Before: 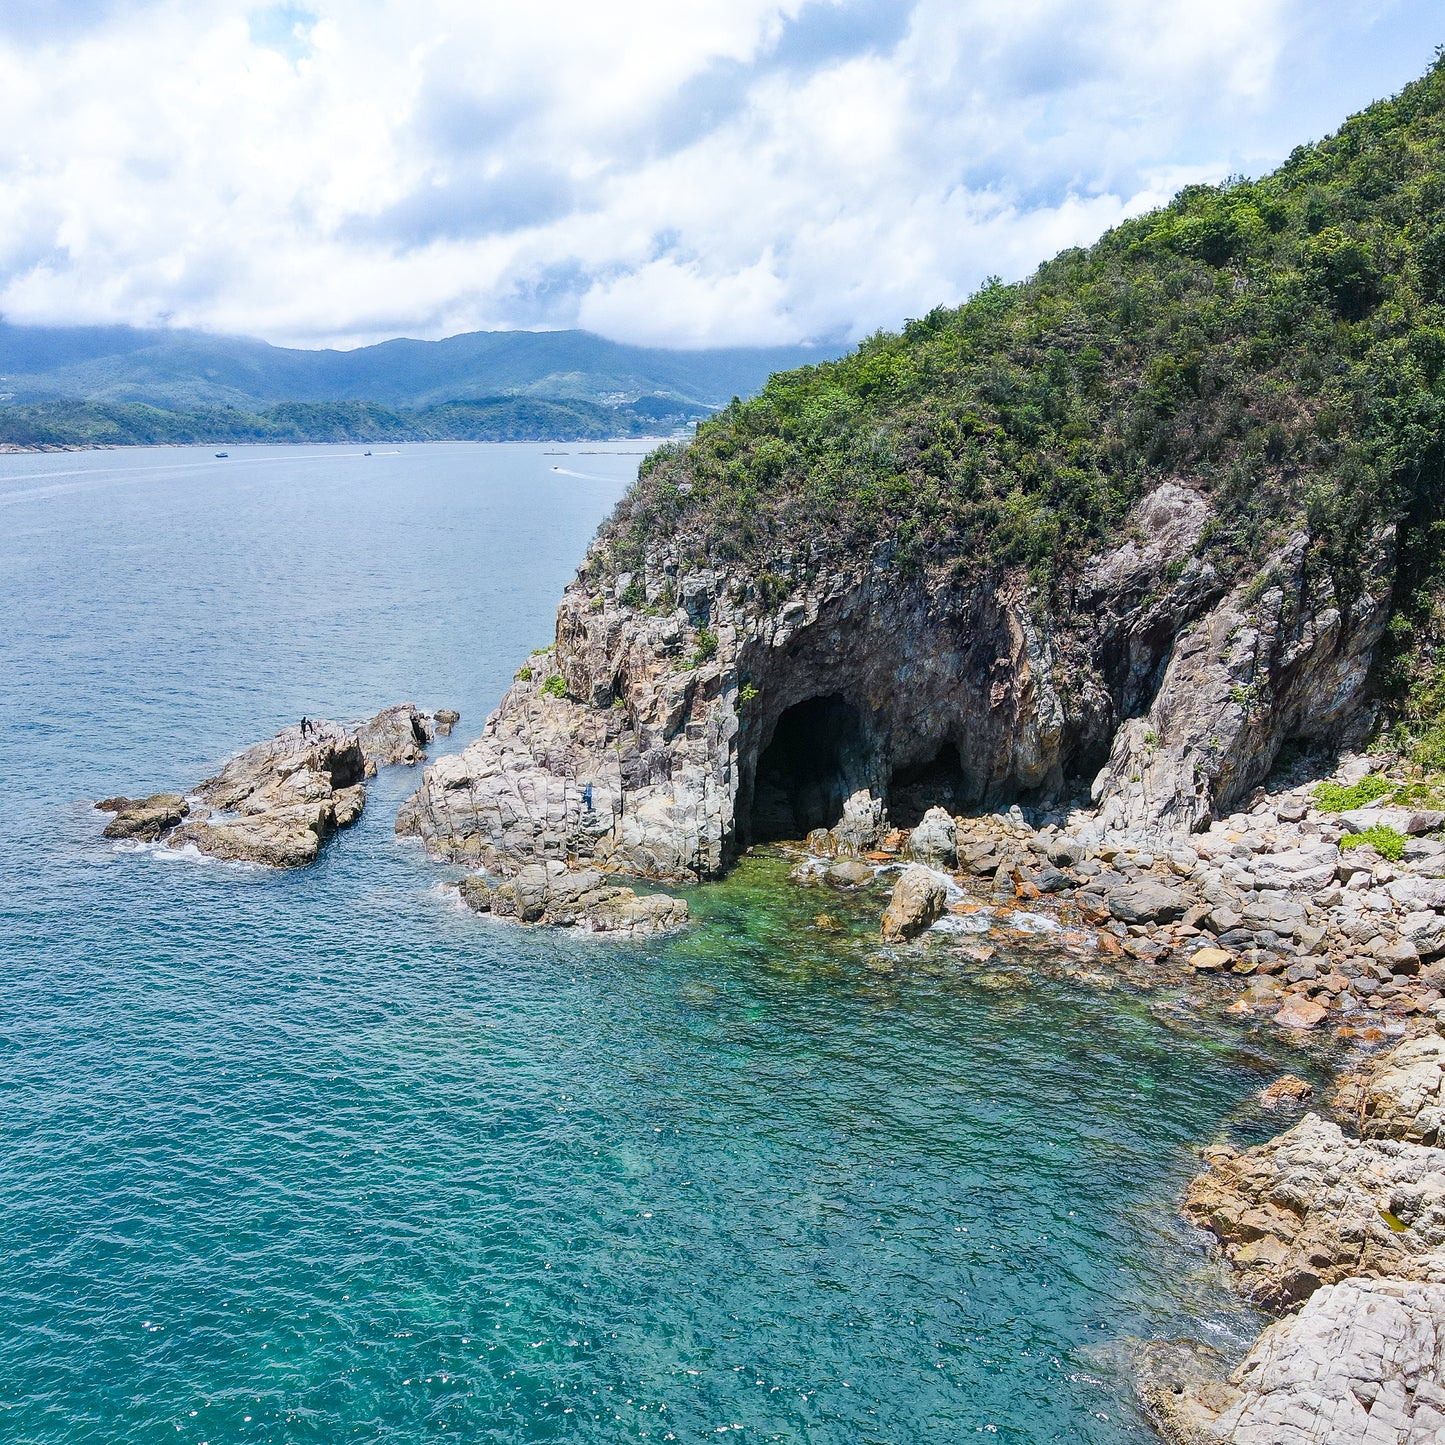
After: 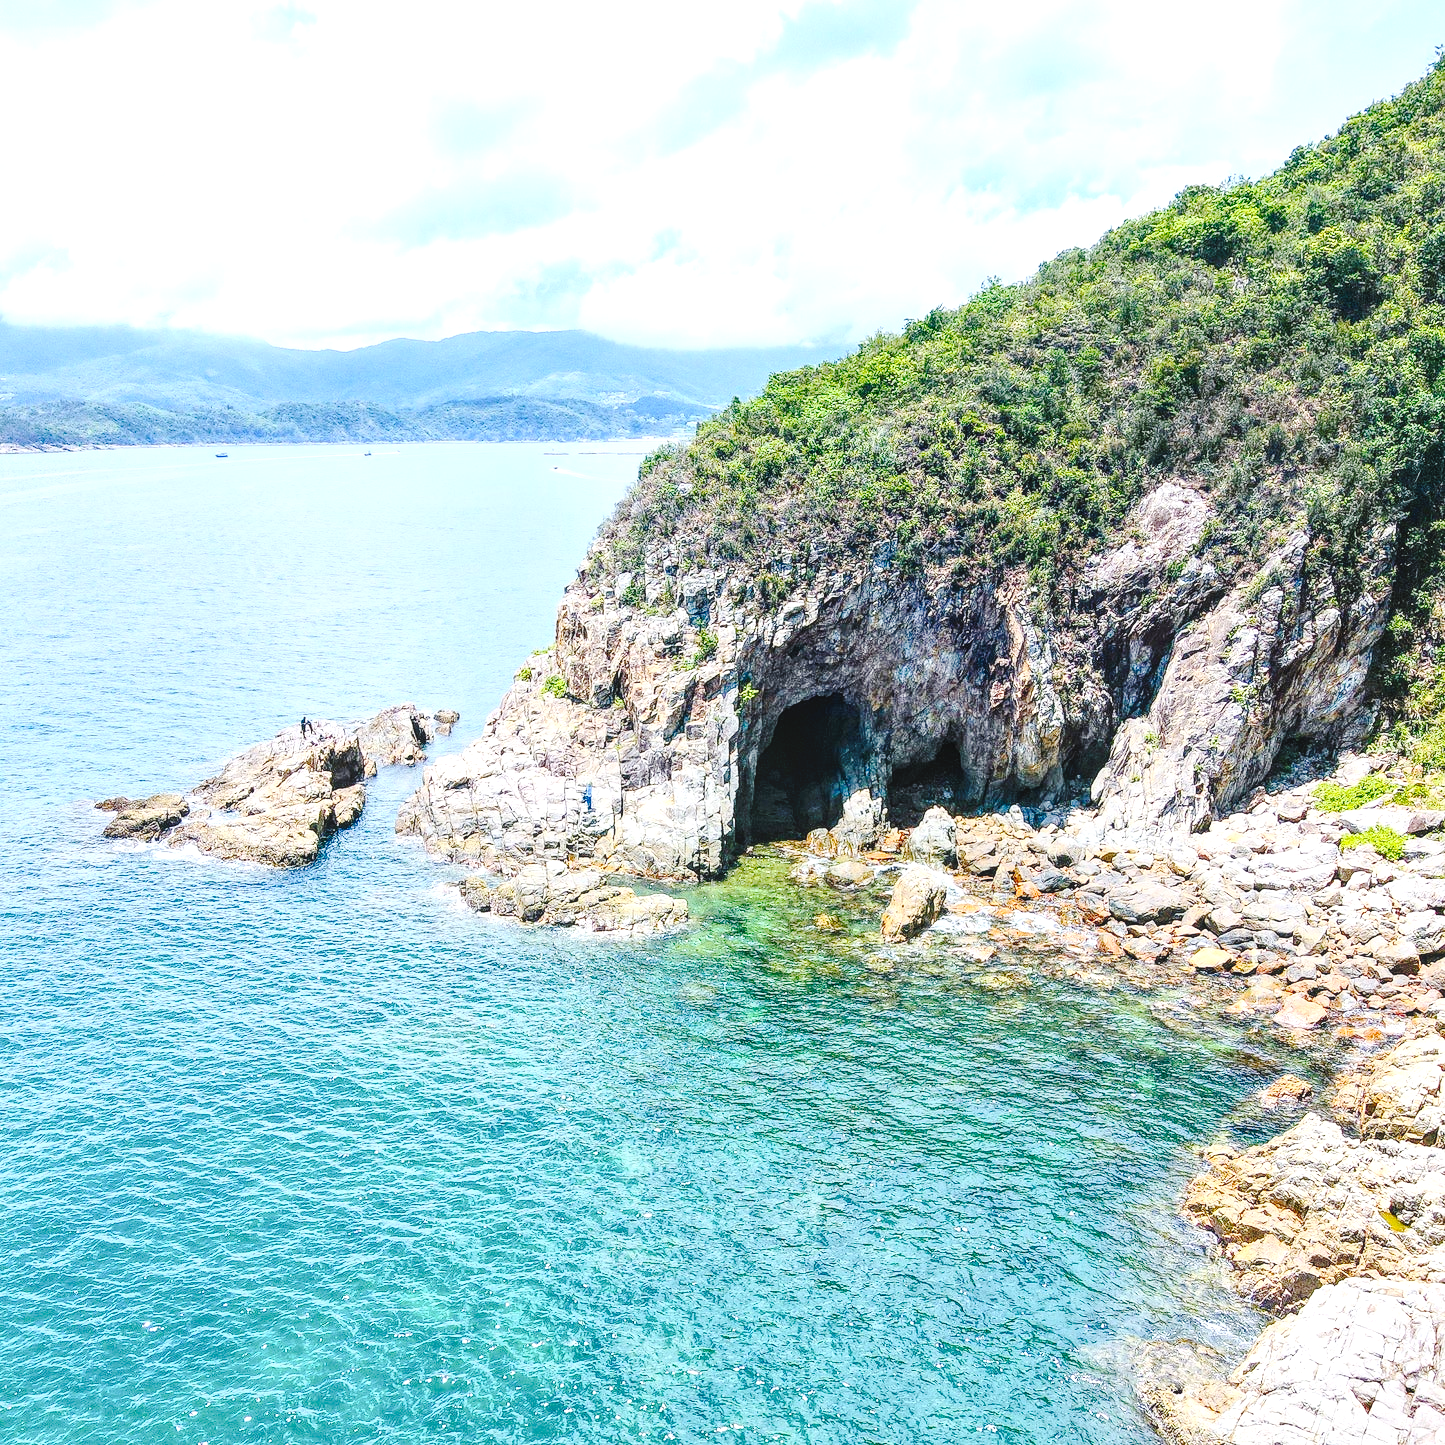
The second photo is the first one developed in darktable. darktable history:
contrast brightness saturation: contrast 0.199, brightness 0.167, saturation 0.219
local contrast: on, module defaults
exposure: black level correction 0, exposure 0.693 EV, compensate exposure bias true, compensate highlight preservation false
tone curve: curves: ch0 [(0, 0) (0.003, 0.034) (0.011, 0.038) (0.025, 0.046) (0.044, 0.054) (0.069, 0.06) (0.1, 0.079) (0.136, 0.114) (0.177, 0.151) (0.224, 0.213) (0.277, 0.293) (0.335, 0.385) (0.399, 0.482) (0.468, 0.578) (0.543, 0.655) (0.623, 0.724) (0.709, 0.786) (0.801, 0.854) (0.898, 0.922) (1, 1)], preserve colors none
